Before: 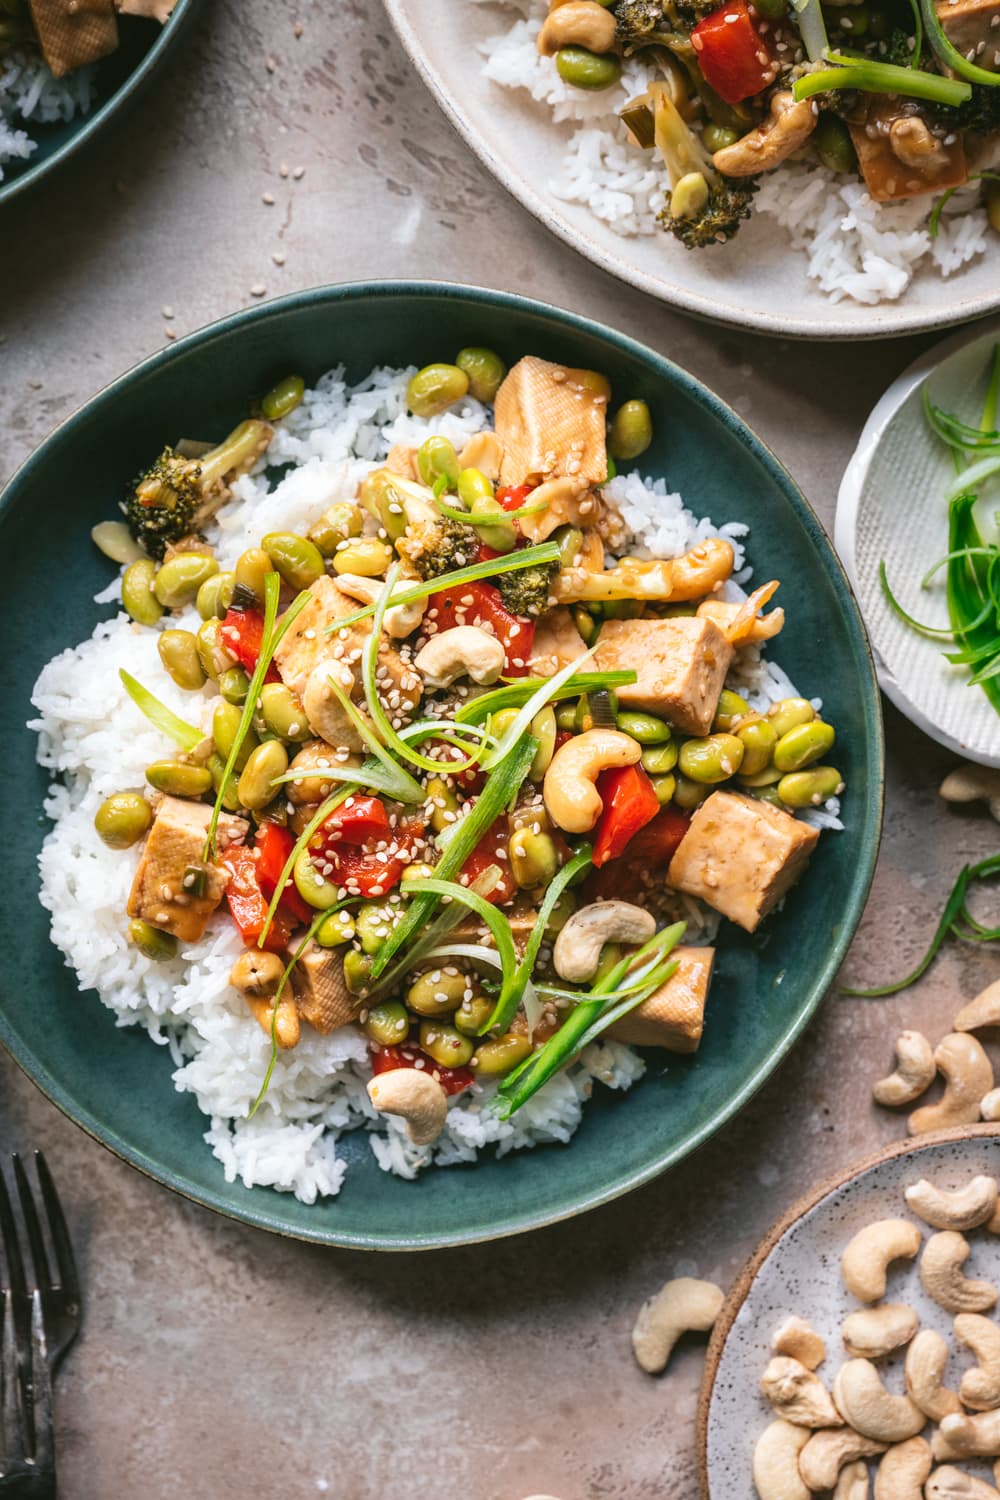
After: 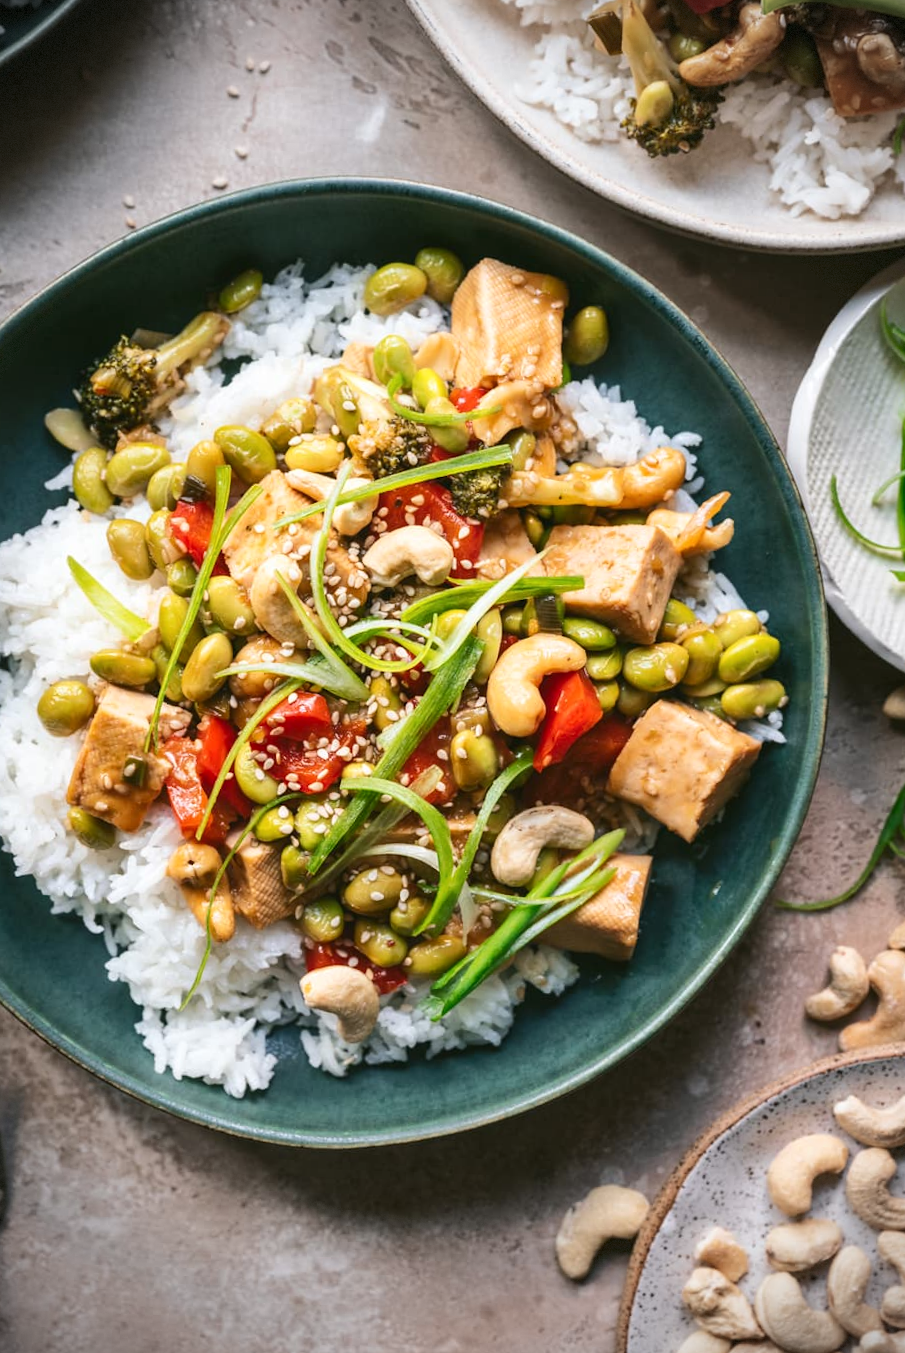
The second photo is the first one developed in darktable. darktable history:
crop and rotate: angle -2.07°, left 3.154%, top 4.305%, right 1.491%, bottom 0.617%
tone curve: curves: ch0 [(0, 0) (0.003, 0.003) (0.011, 0.01) (0.025, 0.023) (0.044, 0.041) (0.069, 0.064) (0.1, 0.092) (0.136, 0.125) (0.177, 0.163) (0.224, 0.207) (0.277, 0.255) (0.335, 0.309) (0.399, 0.375) (0.468, 0.459) (0.543, 0.548) (0.623, 0.629) (0.709, 0.716) (0.801, 0.808) (0.898, 0.911) (1, 1)], color space Lab, independent channels, preserve colors none
vignetting: dithering 8-bit output
